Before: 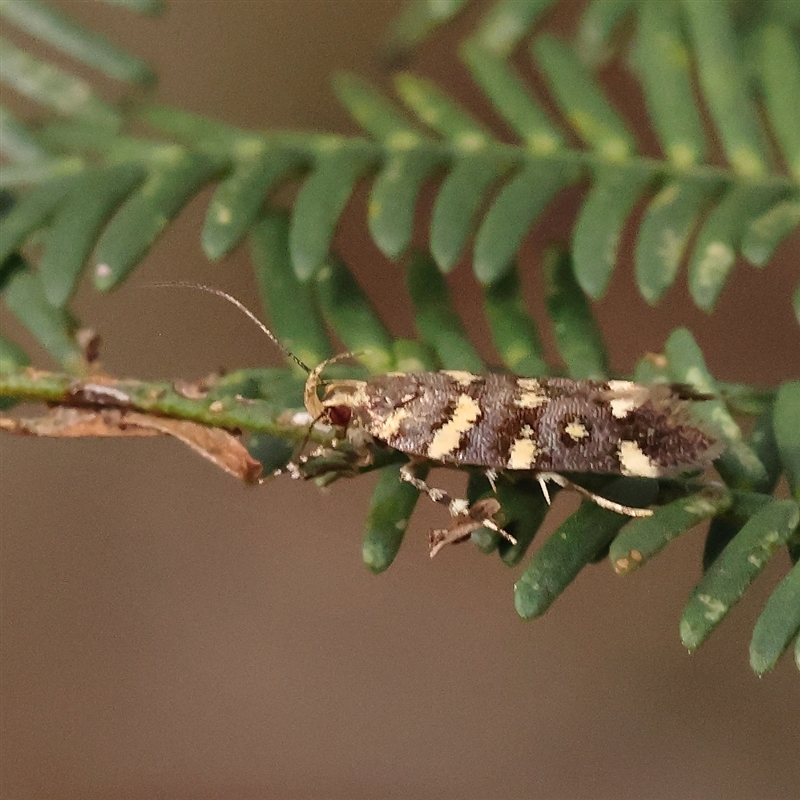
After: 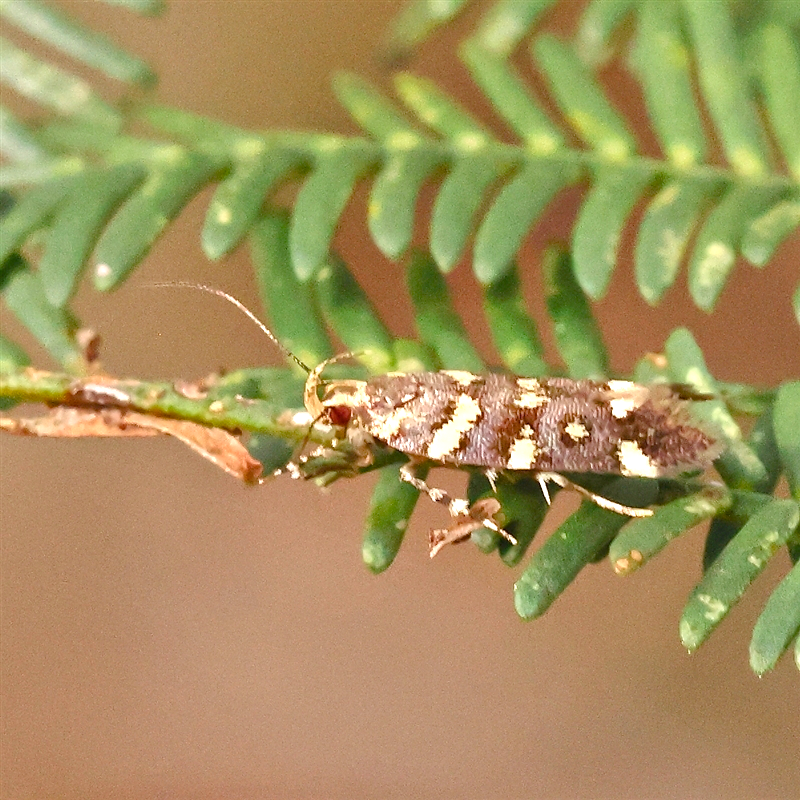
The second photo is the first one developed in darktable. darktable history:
color balance rgb: perceptual saturation grading › global saturation 20%, perceptual saturation grading › highlights -24.857%, perceptual saturation grading › shadows 24.318%, global vibrance 20%
tone equalizer: -8 EV -0.002 EV, -7 EV 0.005 EV, -6 EV -0.033 EV, -5 EV 0.013 EV, -4 EV -0.022 EV, -3 EV 0.008 EV, -2 EV -0.058 EV, -1 EV -0.271 EV, +0 EV -0.604 EV
exposure: black level correction 0, exposure 1.698 EV, compensate exposure bias true, compensate highlight preservation false
